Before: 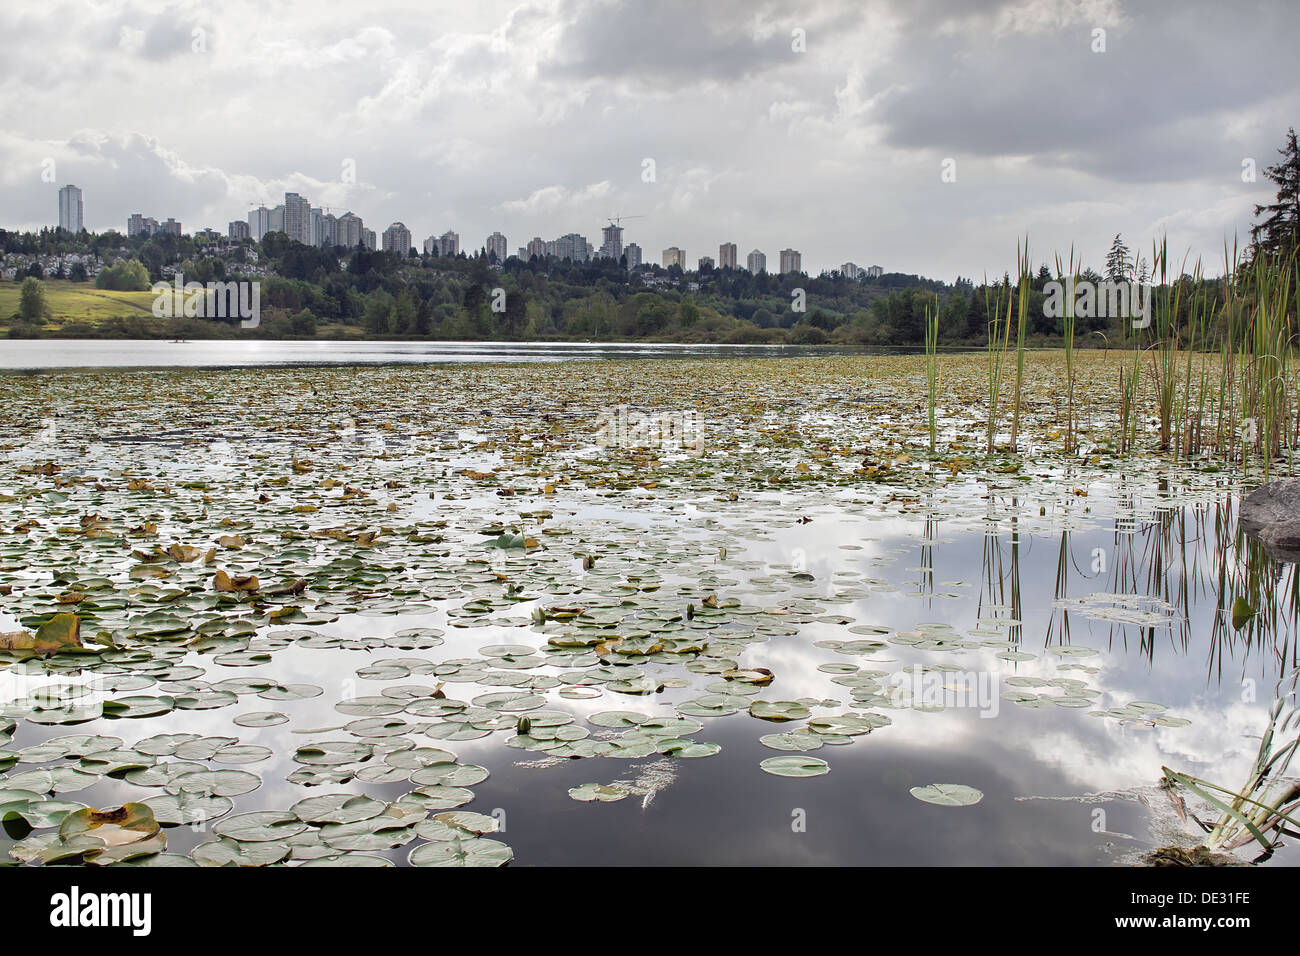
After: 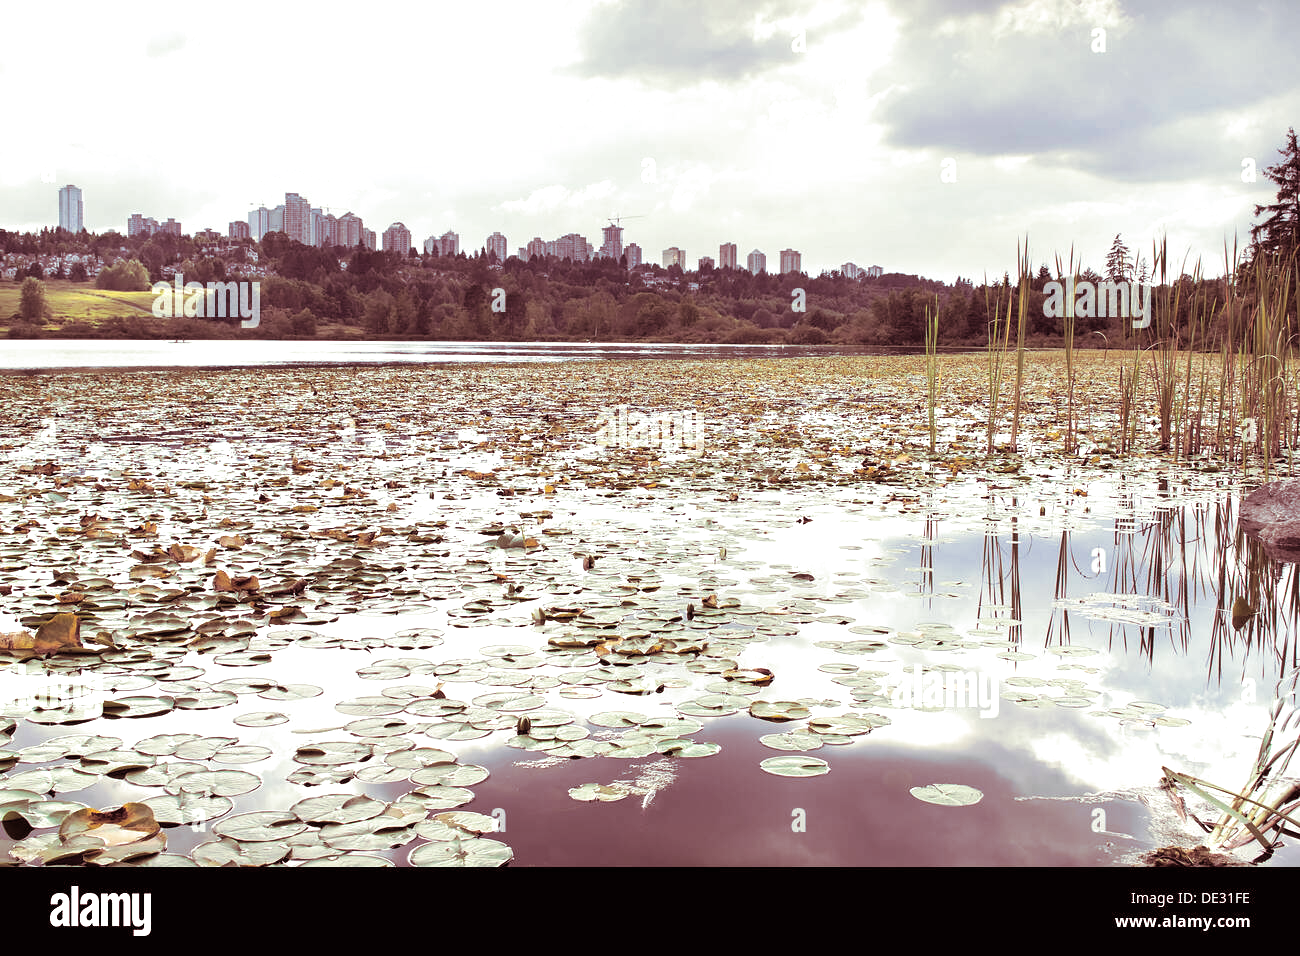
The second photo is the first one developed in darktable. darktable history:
split-toning: compress 20%
exposure: black level correction 0, exposure 0.7 EV, compensate exposure bias true, compensate highlight preservation false
